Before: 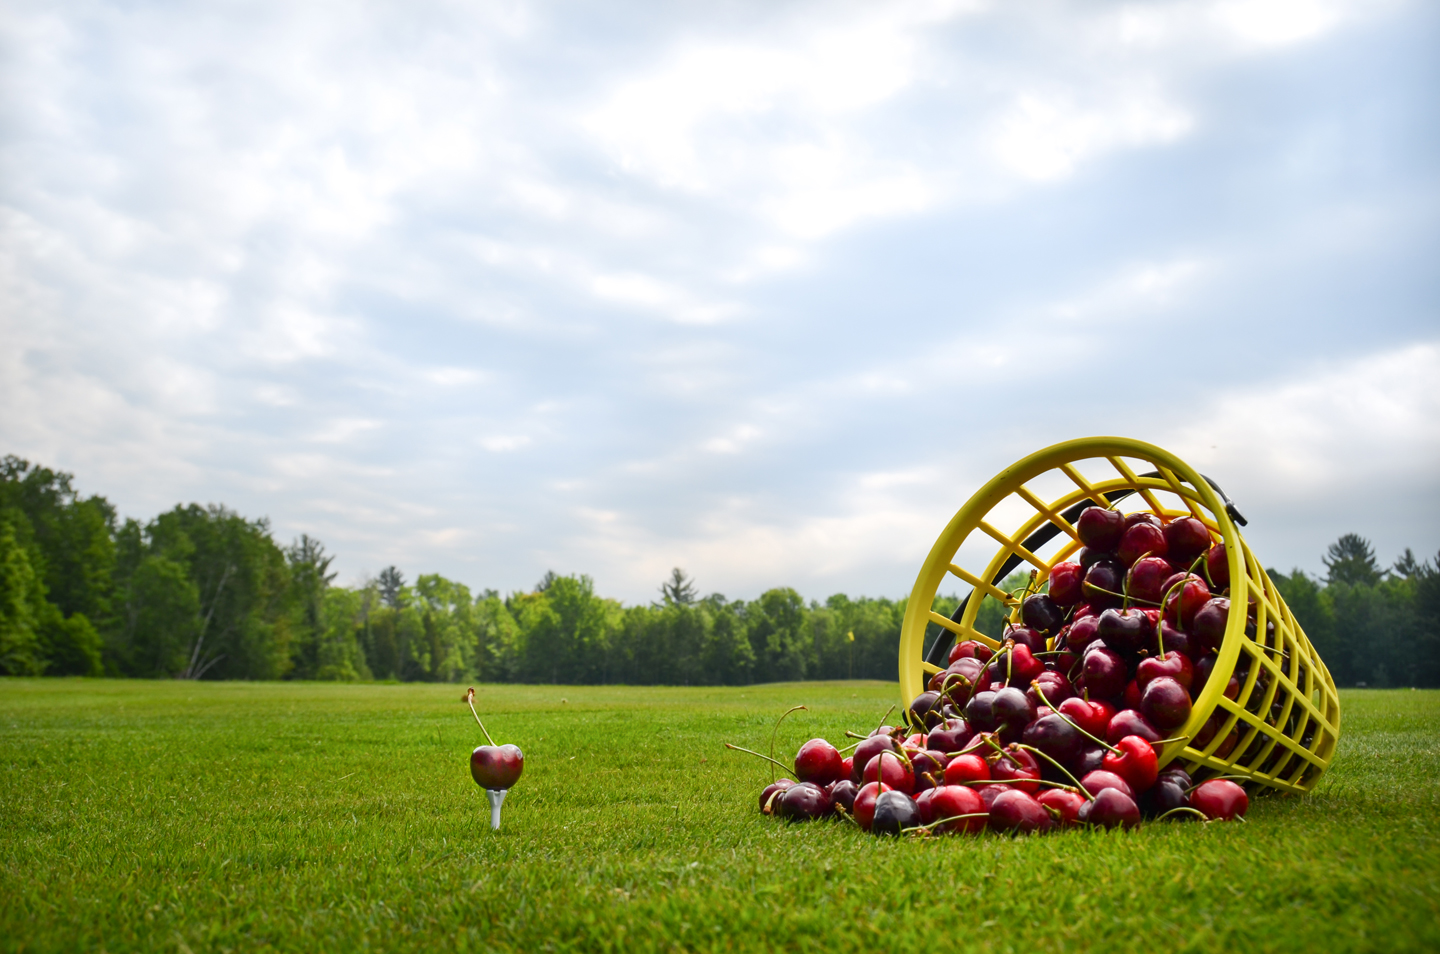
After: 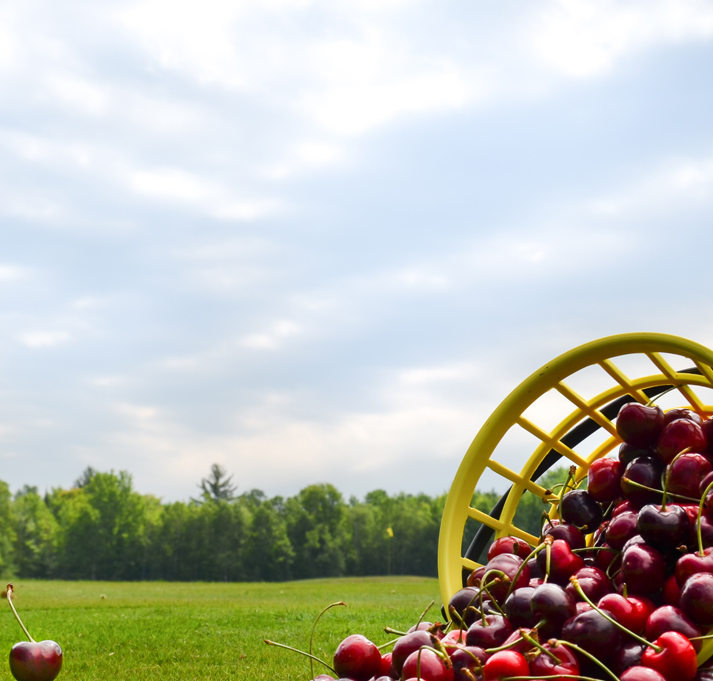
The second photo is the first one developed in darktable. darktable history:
crop: left 32.075%, top 10.976%, right 18.355%, bottom 17.596%
